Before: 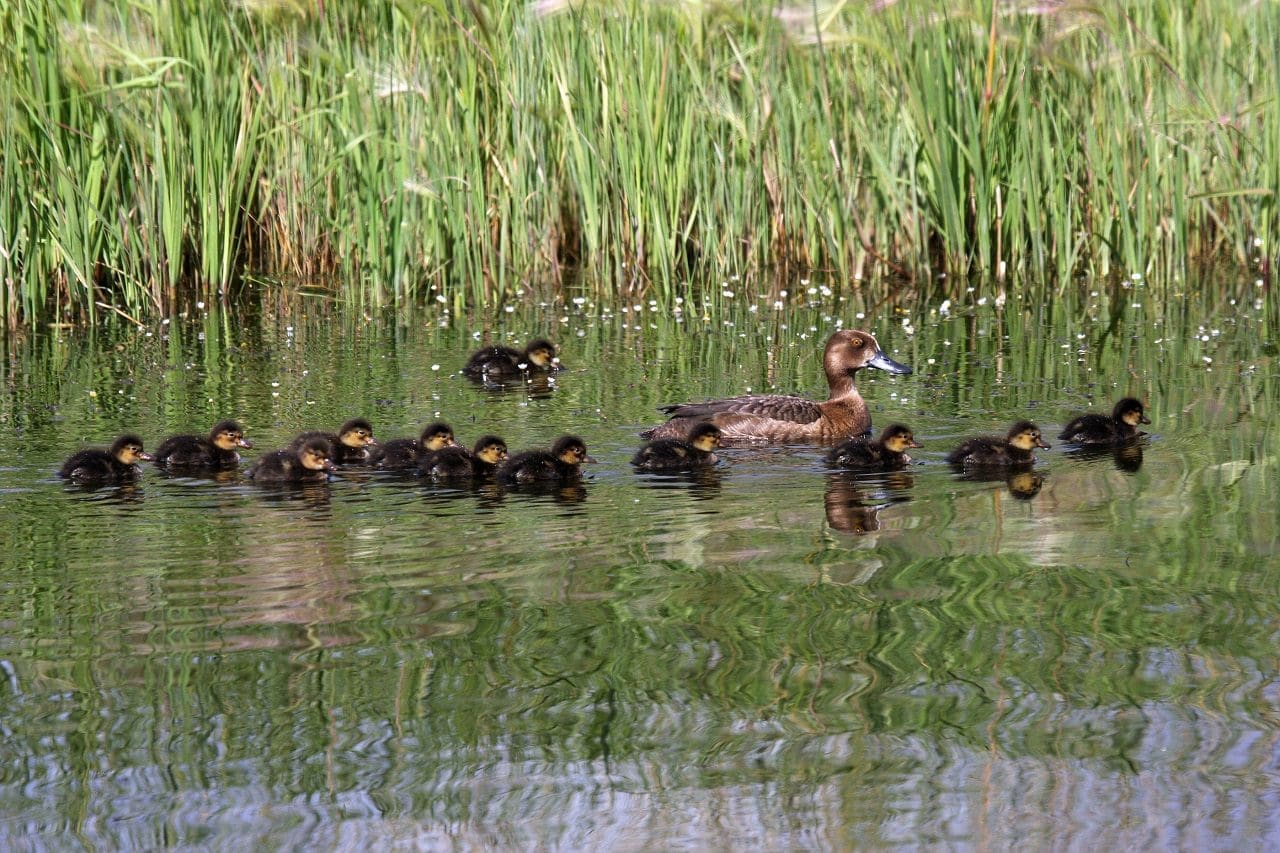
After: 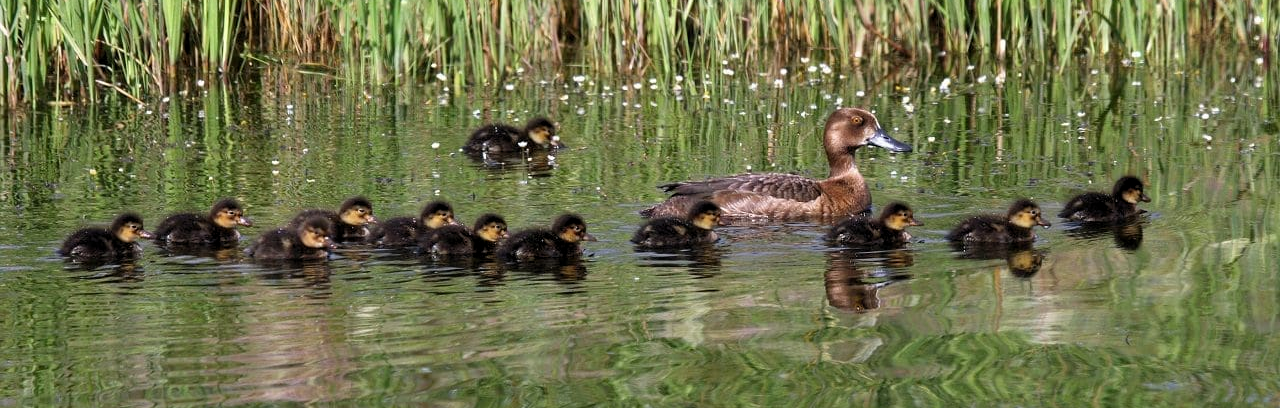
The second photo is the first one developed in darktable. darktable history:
levels: levels [0.018, 0.493, 1]
crop and rotate: top 26.256%, bottom 25.912%
